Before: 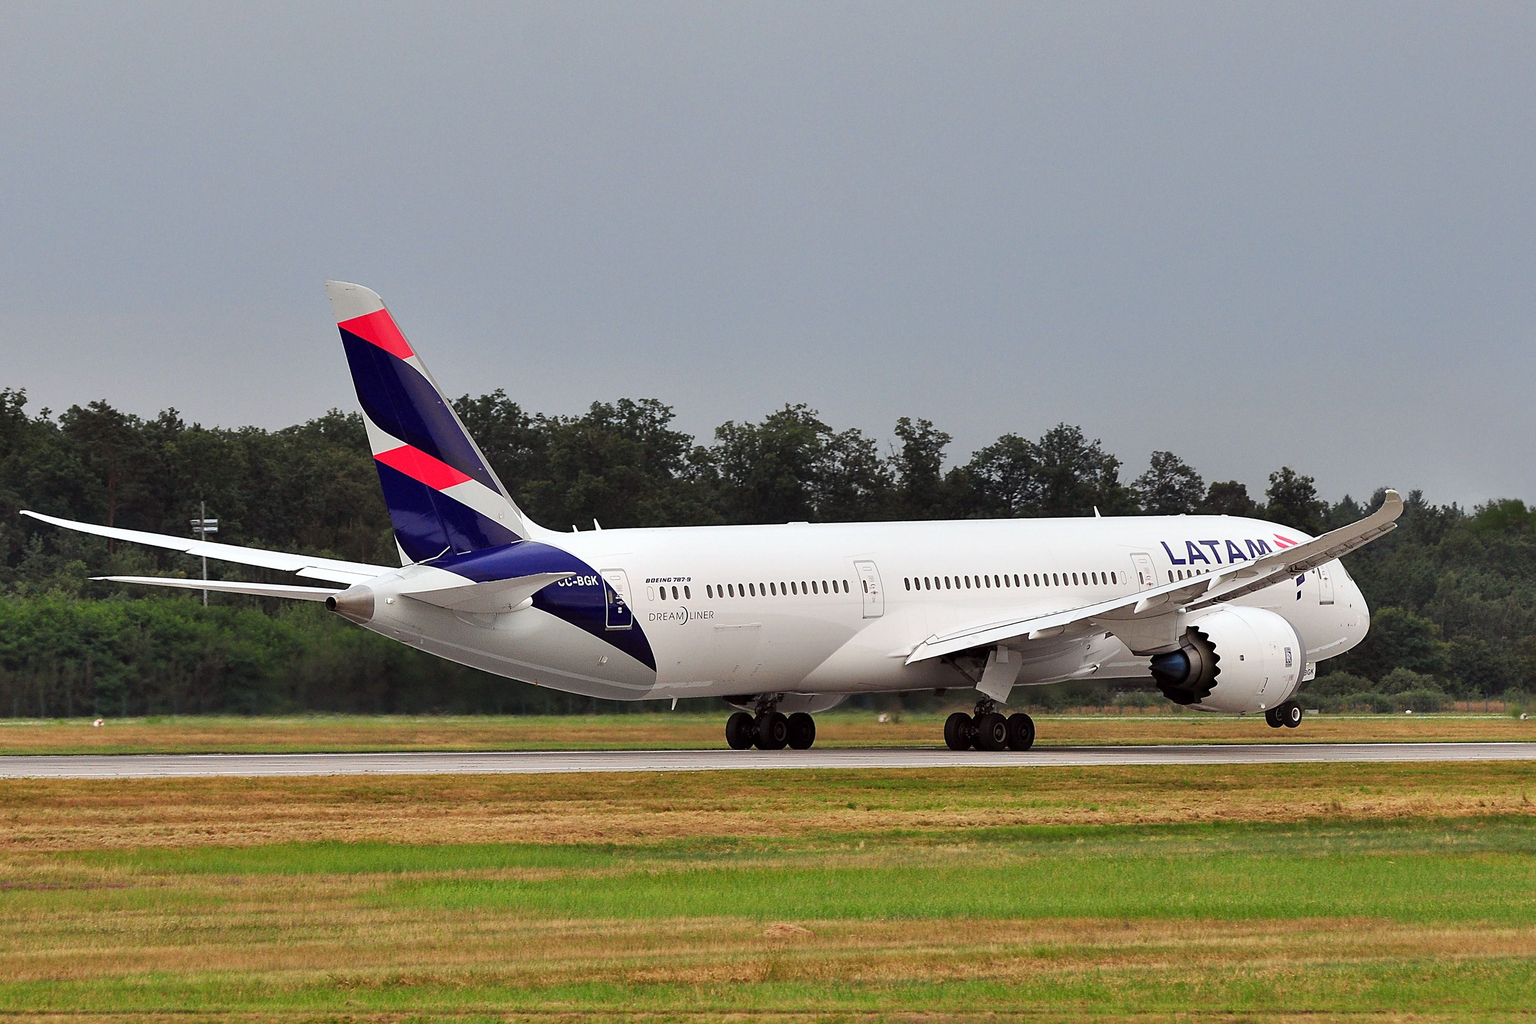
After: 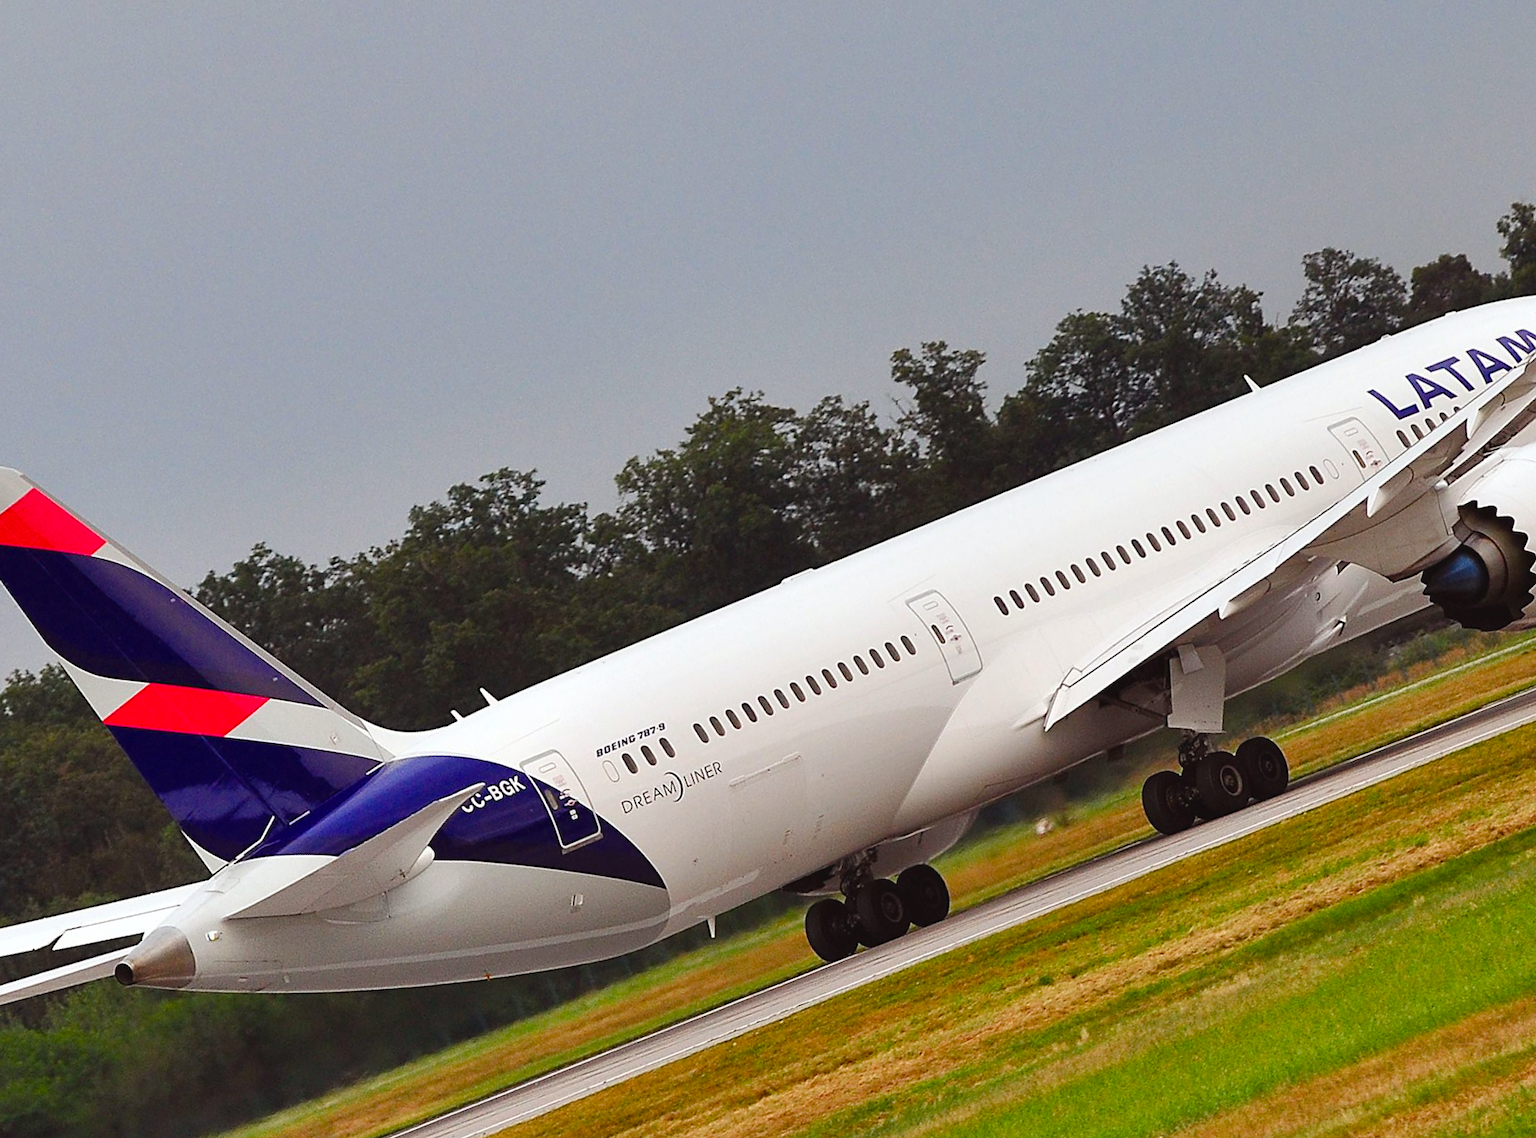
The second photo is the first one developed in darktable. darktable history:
crop and rotate: angle 20.84°, left 6.901%, right 4.084%, bottom 1.074%
color balance rgb: power › chroma 0.295%, power › hue 23.52°, global offset › luminance 0.49%, perceptual saturation grading › global saturation 35.011%, perceptual saturation grading › highlights -29.811%, perceptual saturation grading › shadows 35.148%
